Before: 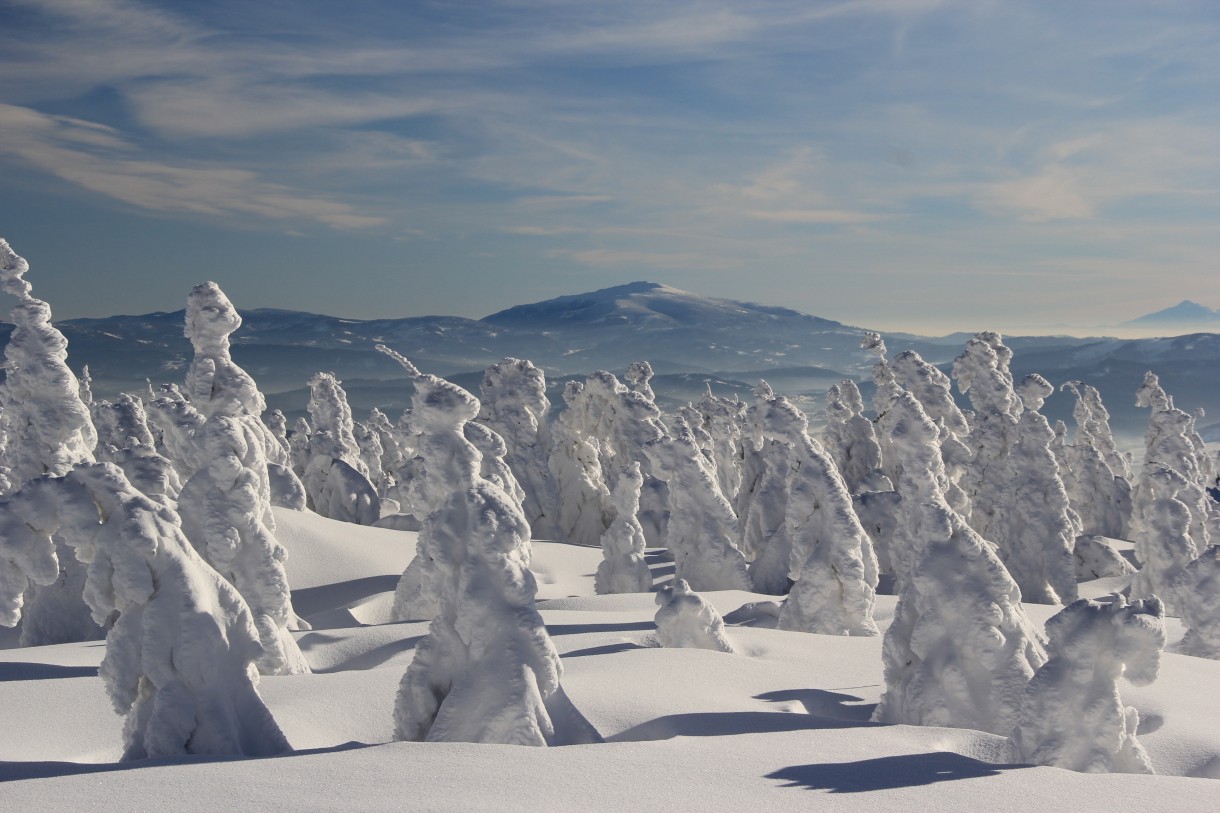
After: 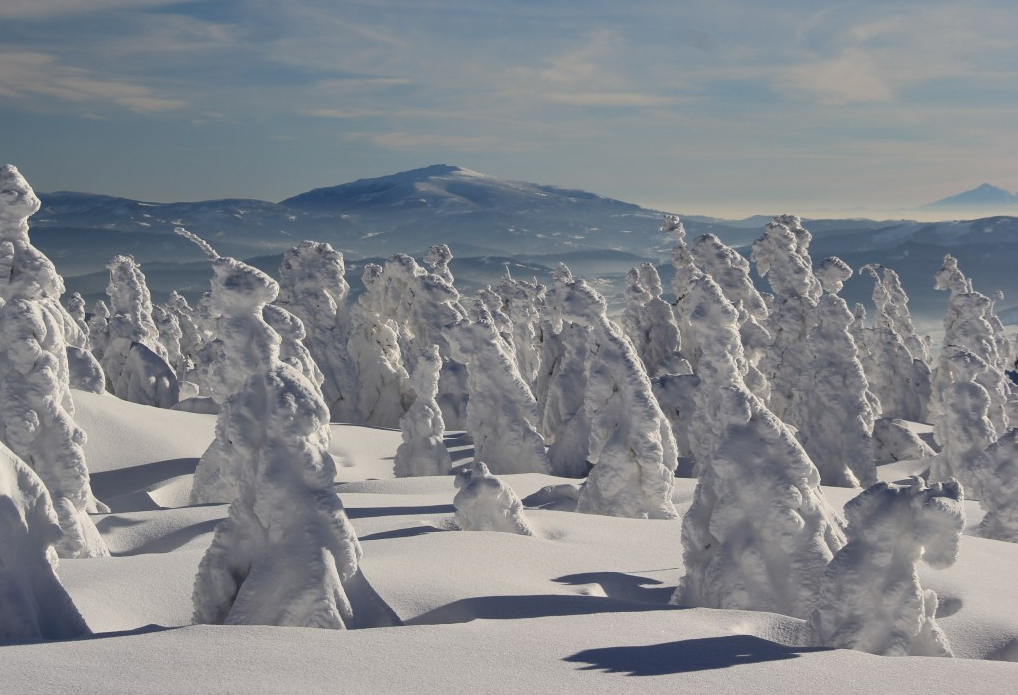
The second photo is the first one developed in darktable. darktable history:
shadows and highlights: shadows 43.79, white point adjustment -1.55, soften with gaussian
crop: left 16.529%, top 14.498%
